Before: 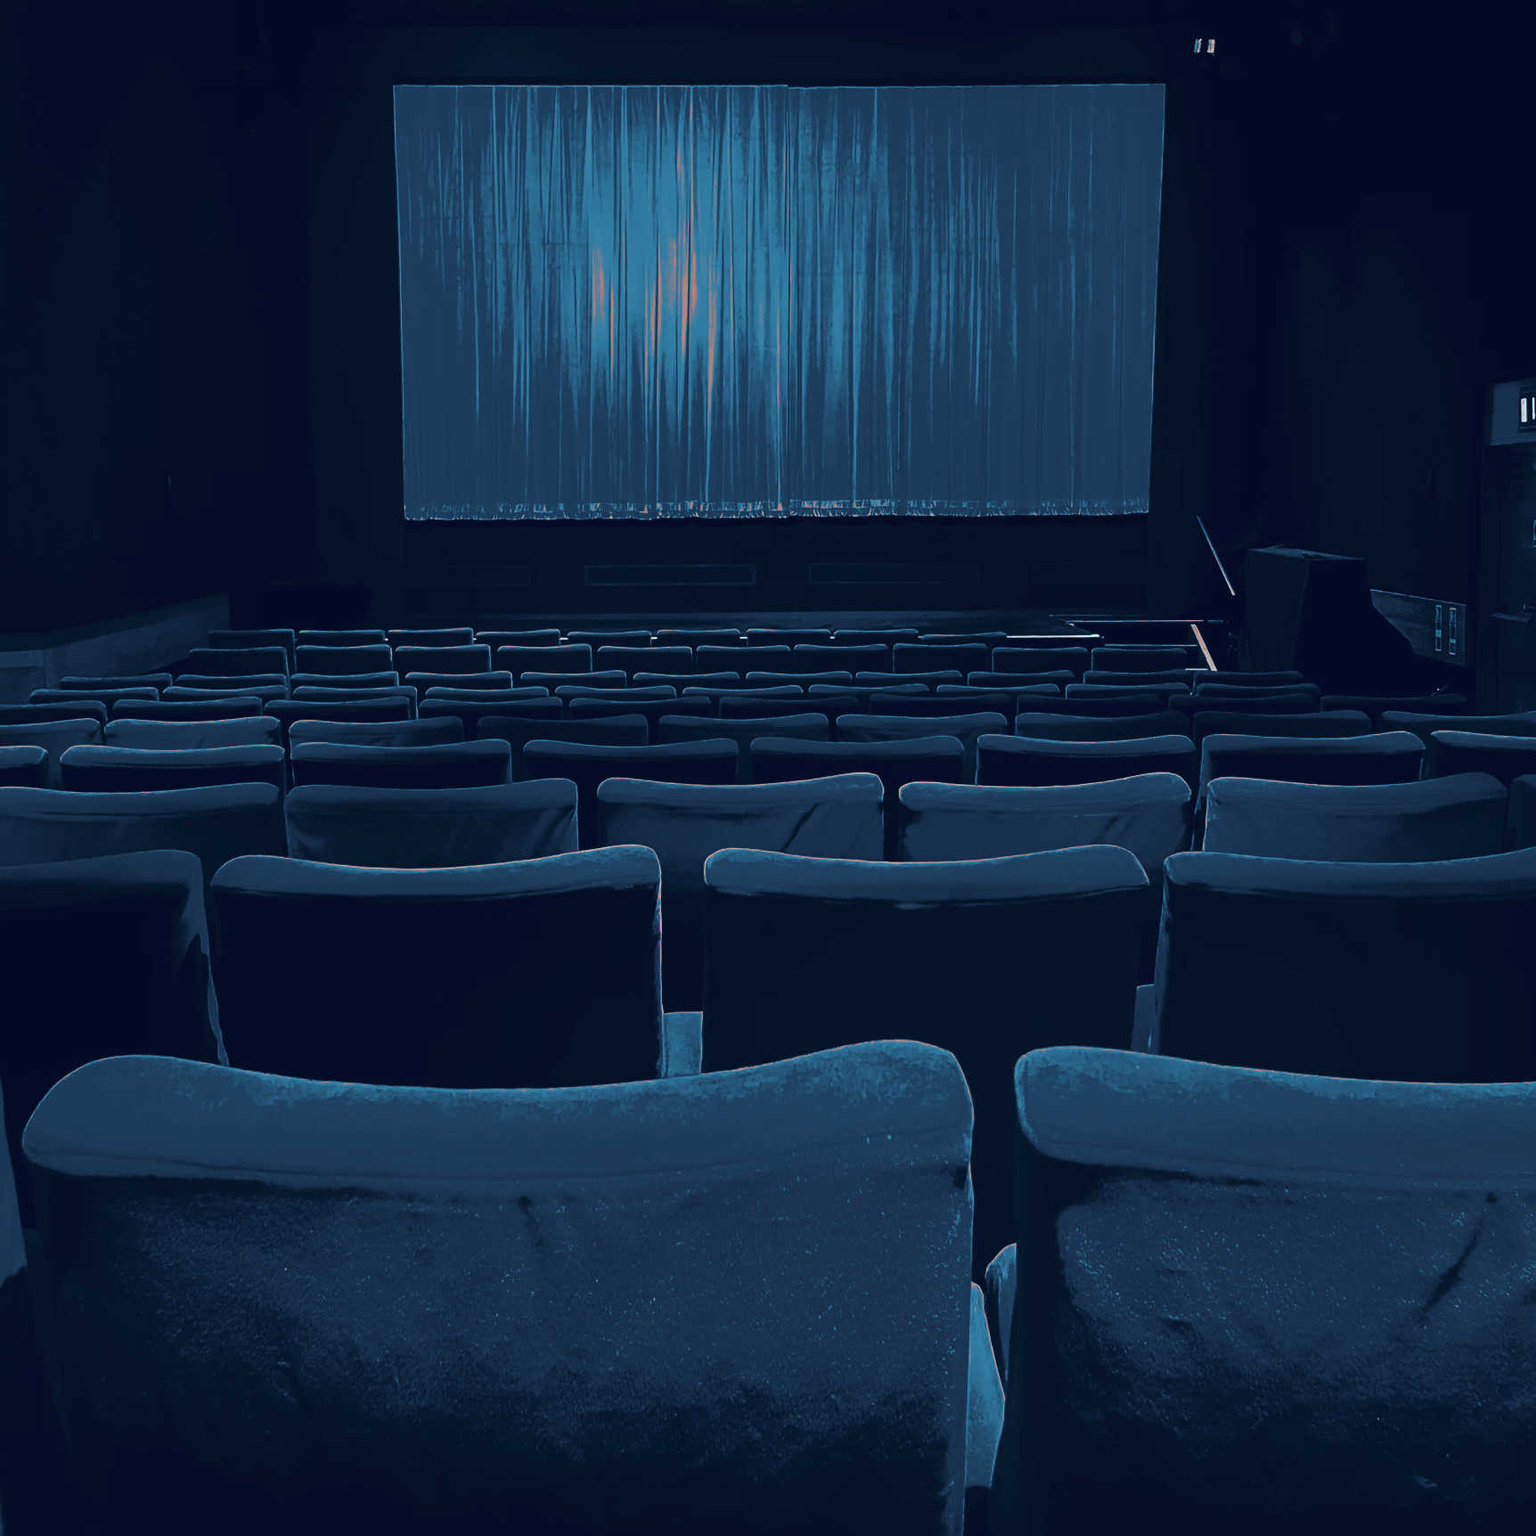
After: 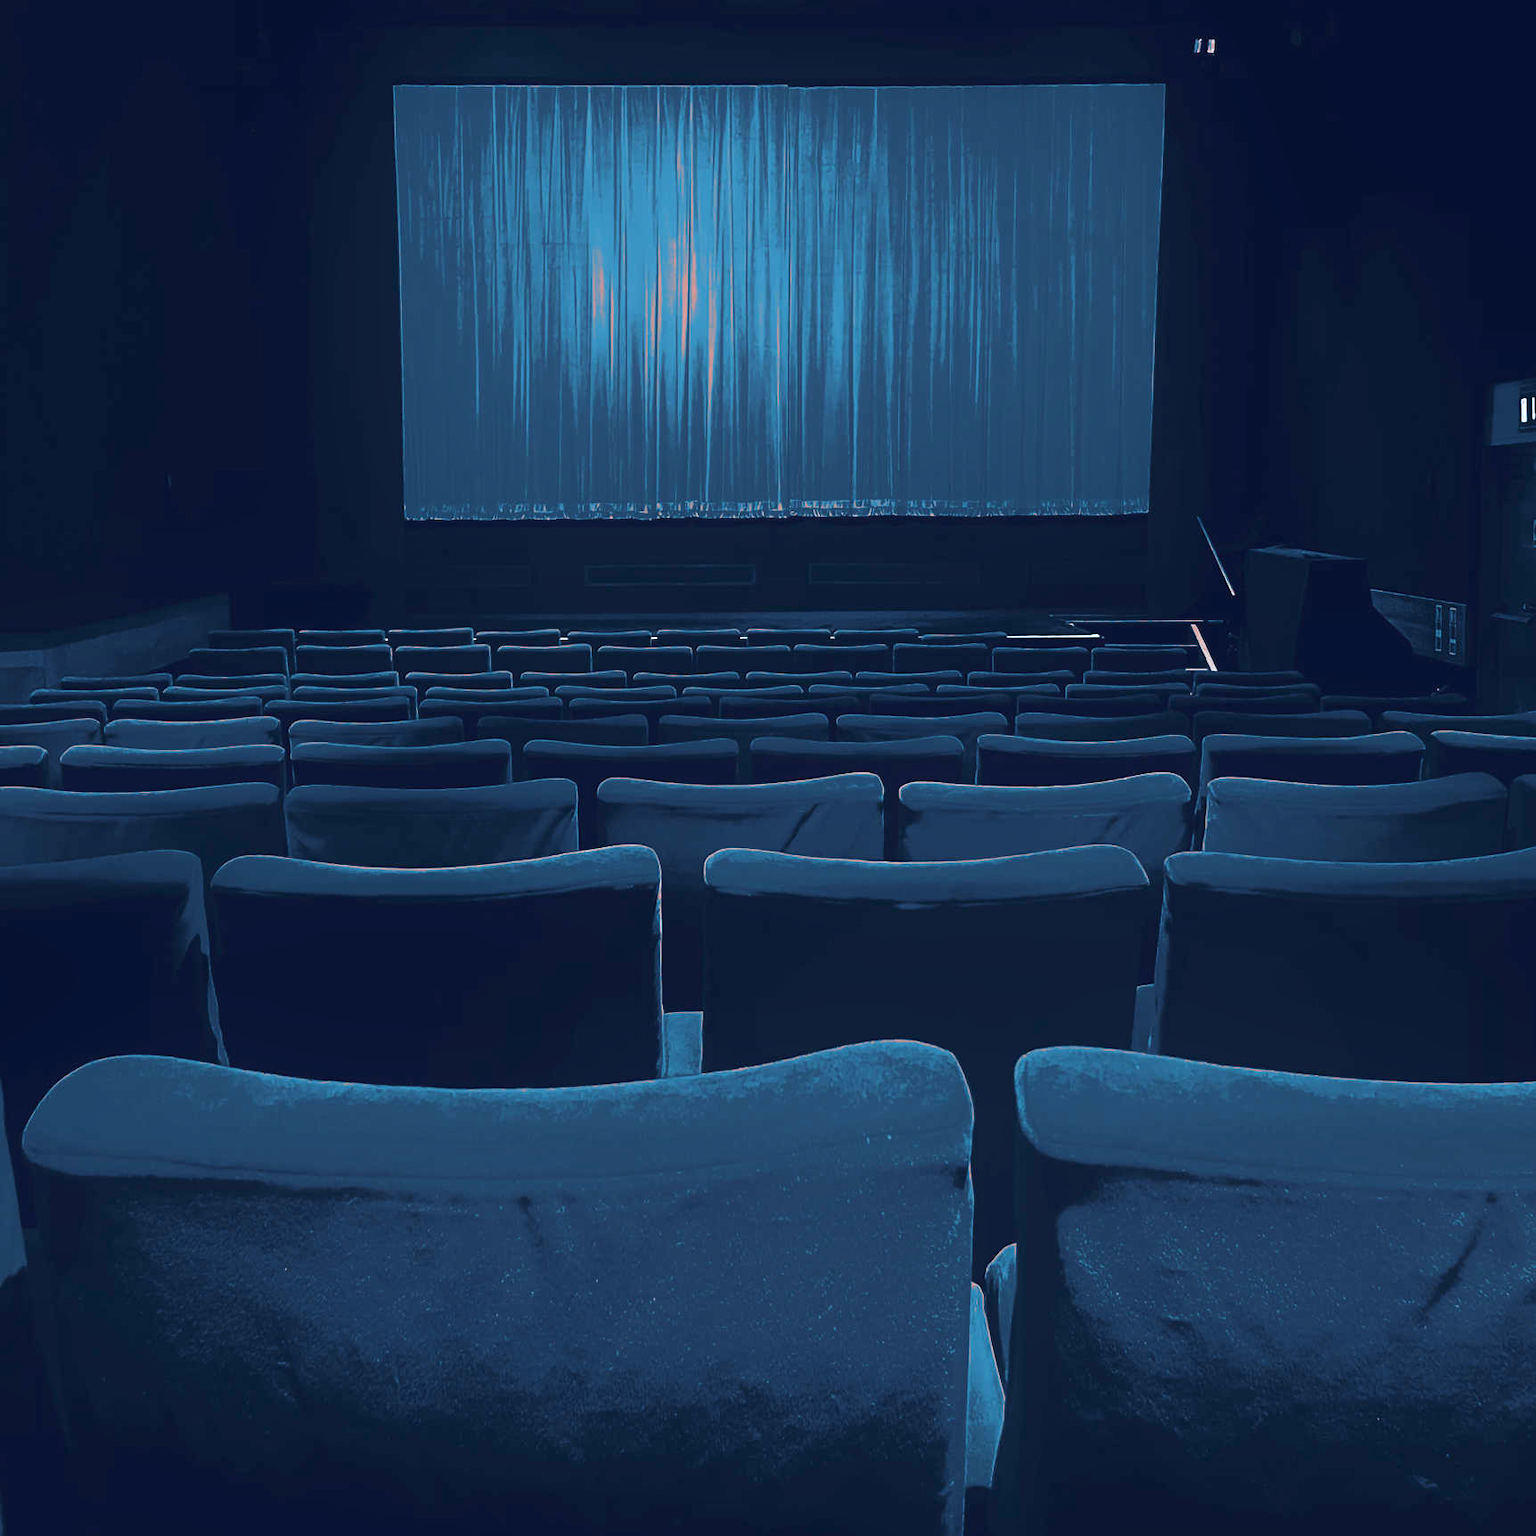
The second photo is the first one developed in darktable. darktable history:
exposure: black level correction 0, exposure 0.7 EV, compensate exposure bias true, compensate highlight preservation false
local contrast: mode bilateral grid, contrast 100, coarseness 100, detail 91%, midtone range 0.2
contrast equalizer: octaves 7, y [[0.6 ×6], [0.55 ×6], [0 ×6], [0 ×6], [0 ×6]], mix -0.3
